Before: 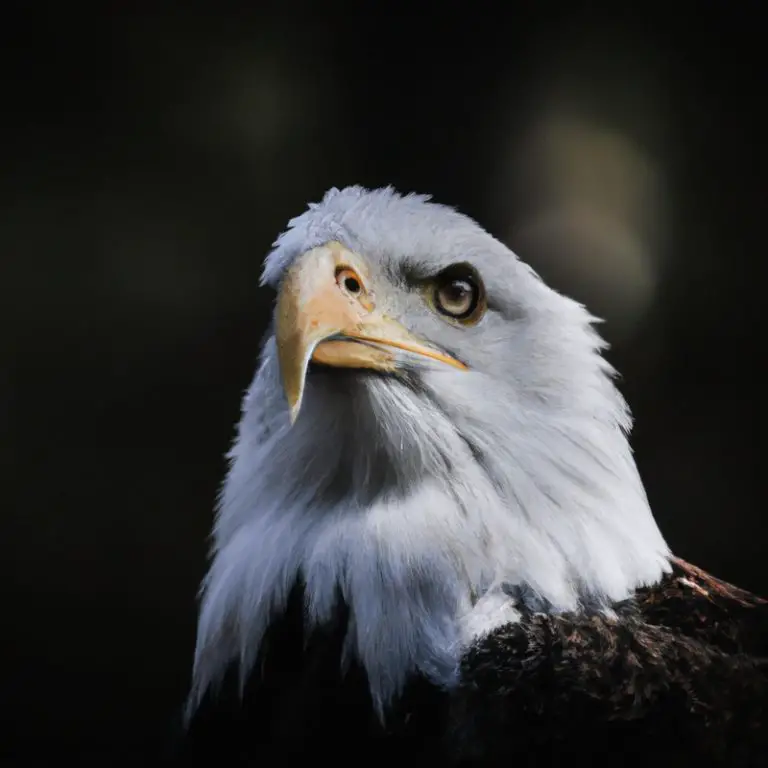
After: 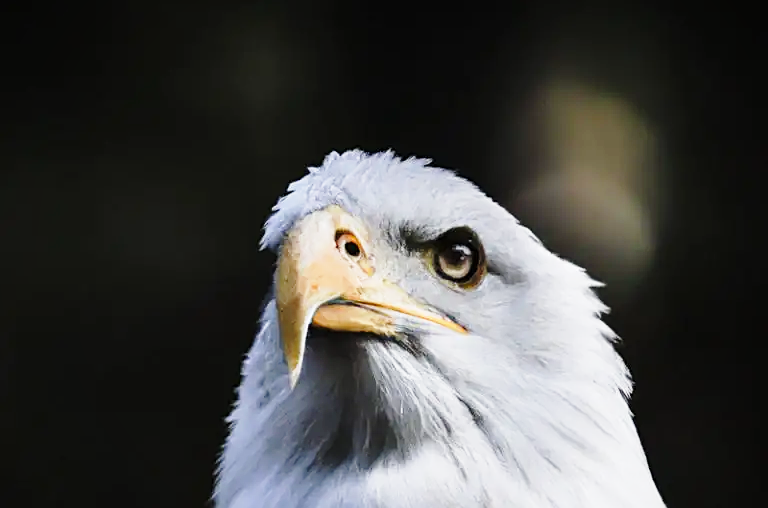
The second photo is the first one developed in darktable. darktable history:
base curve: curves: ch0 [(0, 0) (0.028, 0.03) (0.121, 0.232) (0.46, 0.748) (0.859, 0.968) (1, 1)], preserve colors none
crop and rotate: top 4.806%, bottom 28.918%
sharpen: on, module defaults
vignetting: fall-off radius 82.96%, brightness -0.188, saturation -0.303, unbound false
